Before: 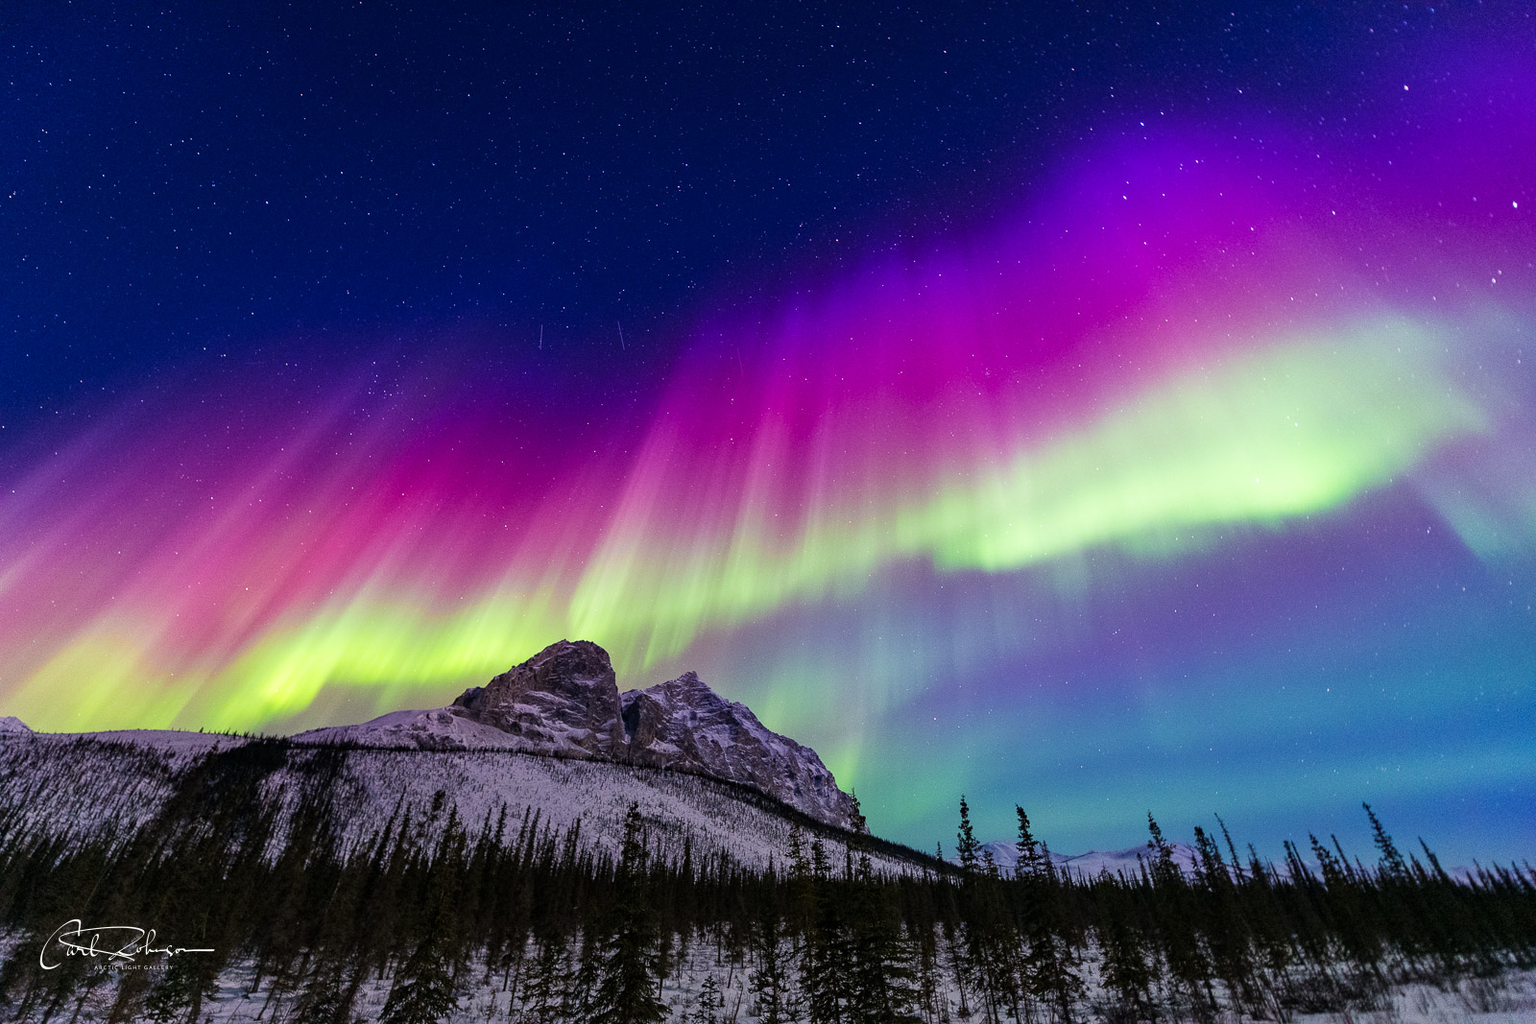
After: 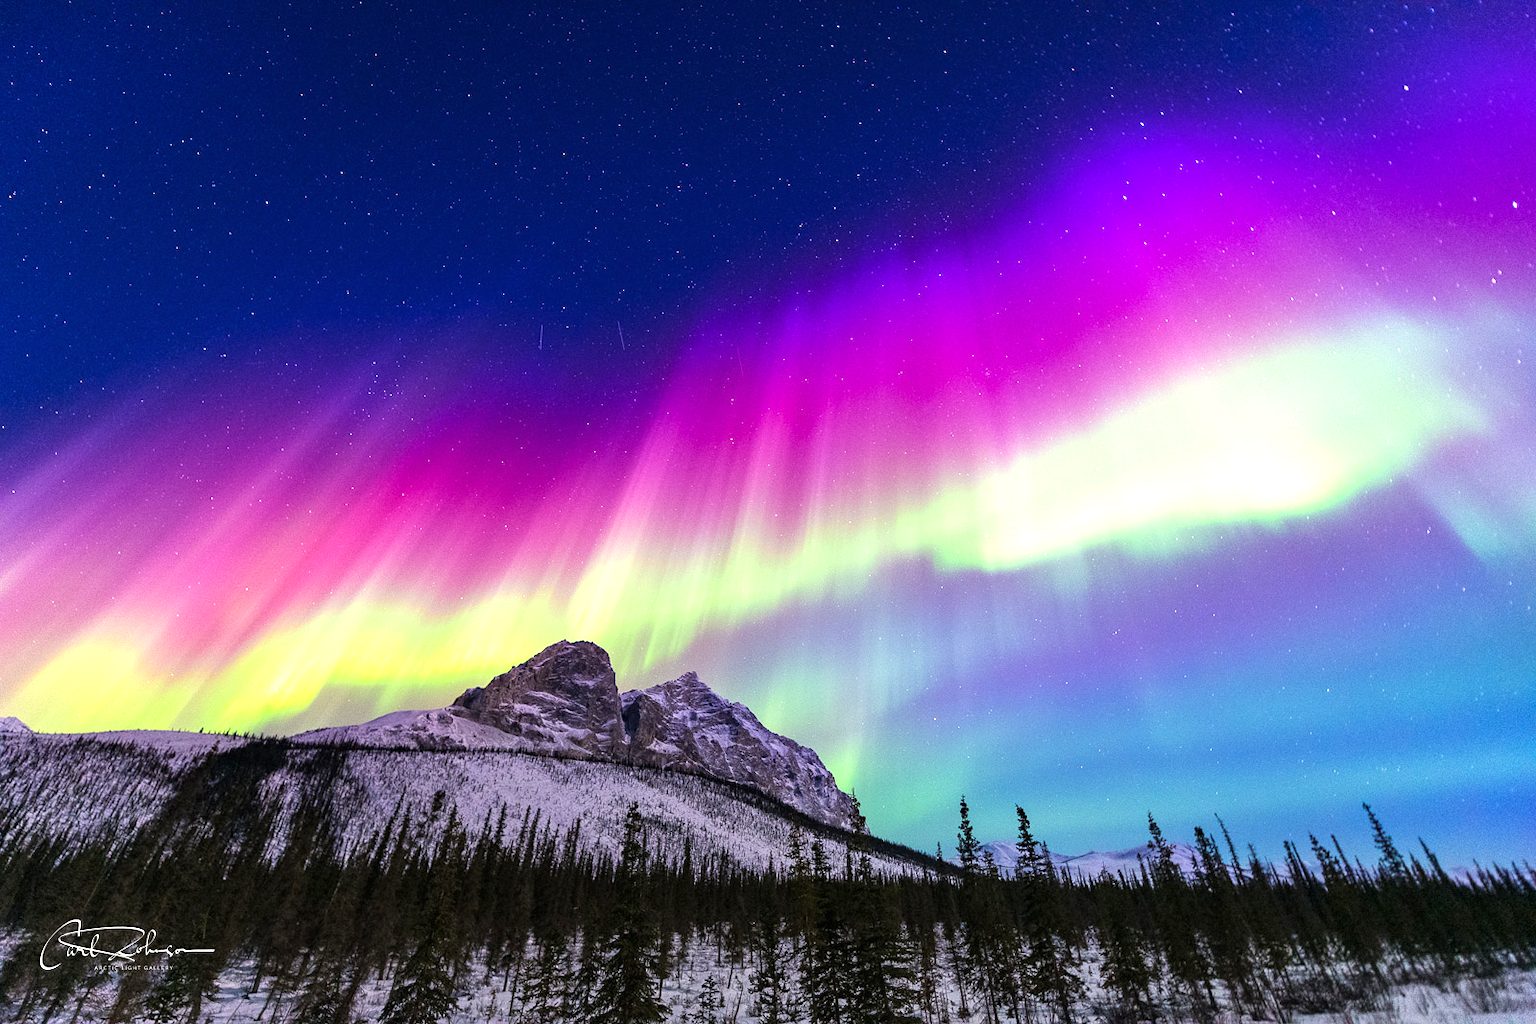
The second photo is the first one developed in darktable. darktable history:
local contrast: mode bilateral grid, contrast 99, coarseness 99, detail 95%, midtone range 0.2
exposure: exposure 0.178 EV, compensate exposure bias true, compensate highlight preservation false
